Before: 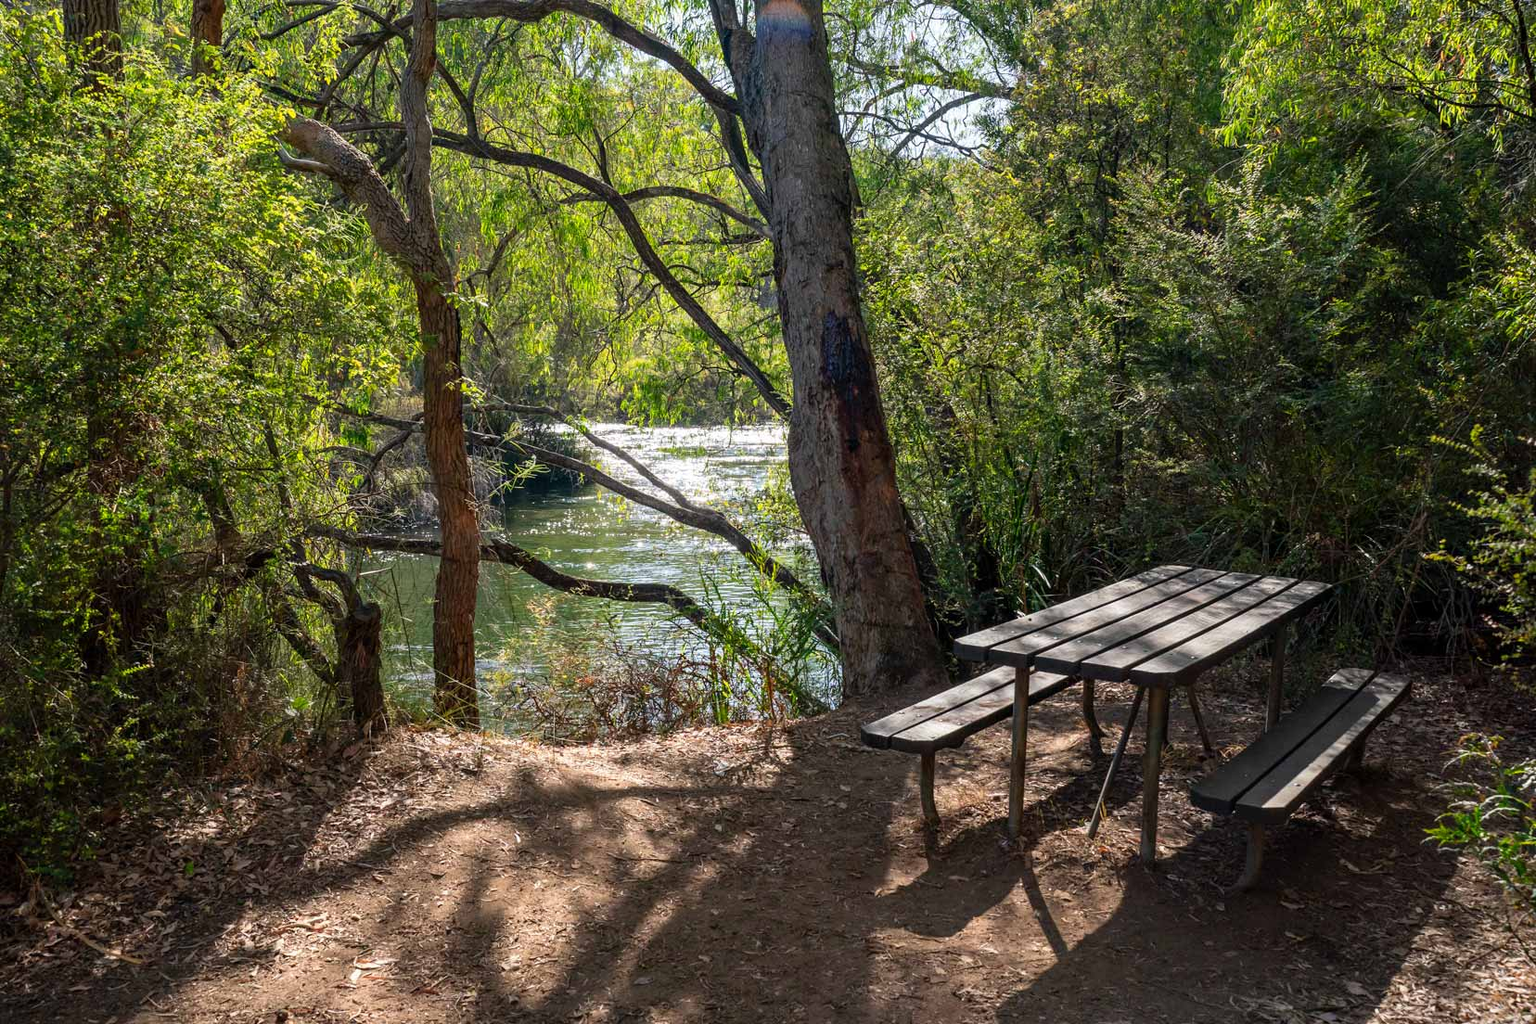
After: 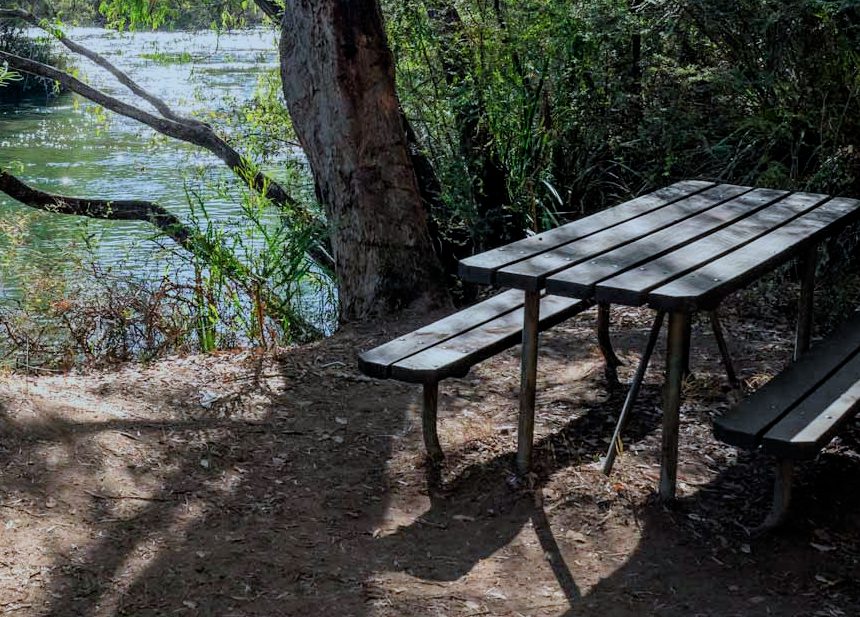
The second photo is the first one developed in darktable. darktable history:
color calibration: illuminant Planckian (black body), x 0.378, y 0.375, temperature 4033.92 K
filmic rgb: middle gray luminance 18.24%, black relative exposure -9.04 EV, white relative exposure 3.74 EV, target black luminance 0%, hardness 4.83, latitude 68.24%, contrast 0.954, highlights saturation mix 19.46%, shadows ↔ highlights balance 21.85%
crop: left 34.481%, top 38.869%, right 13.556%, bottom 5.183%
